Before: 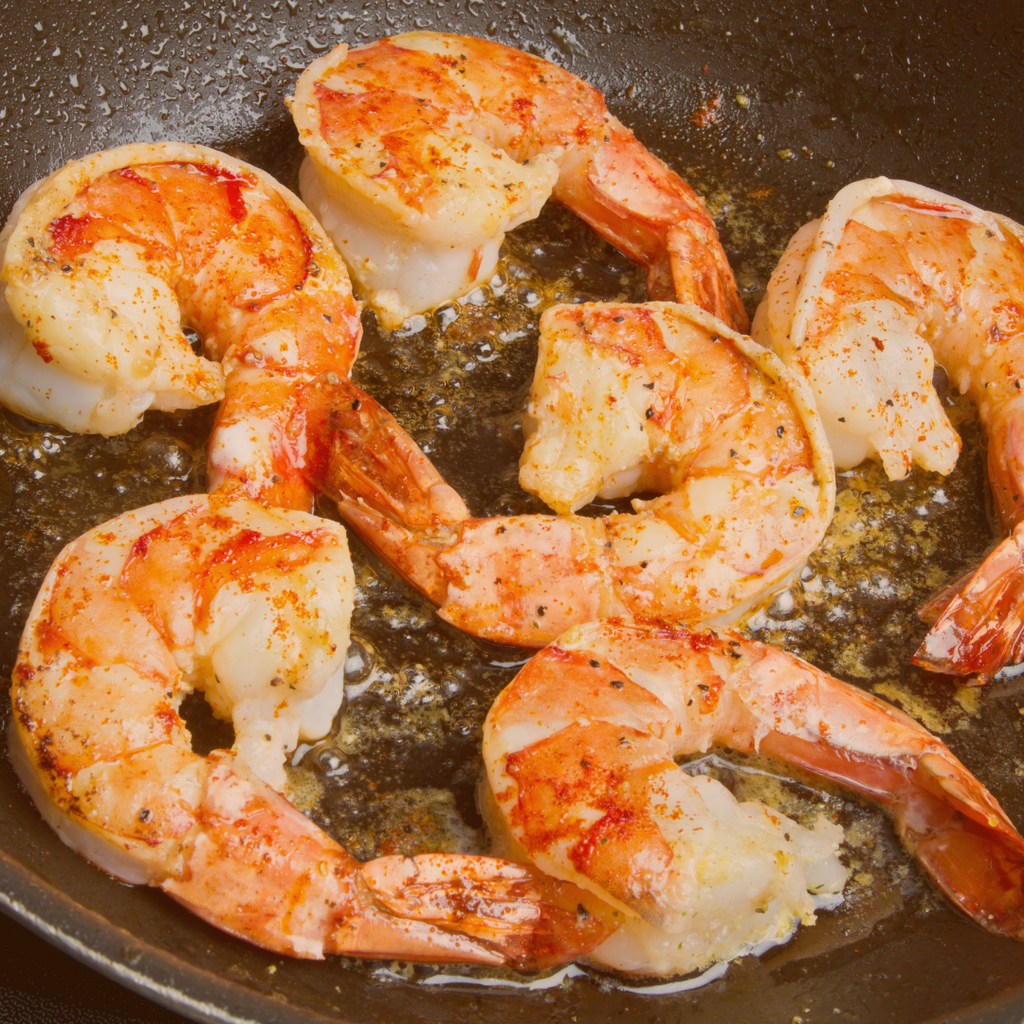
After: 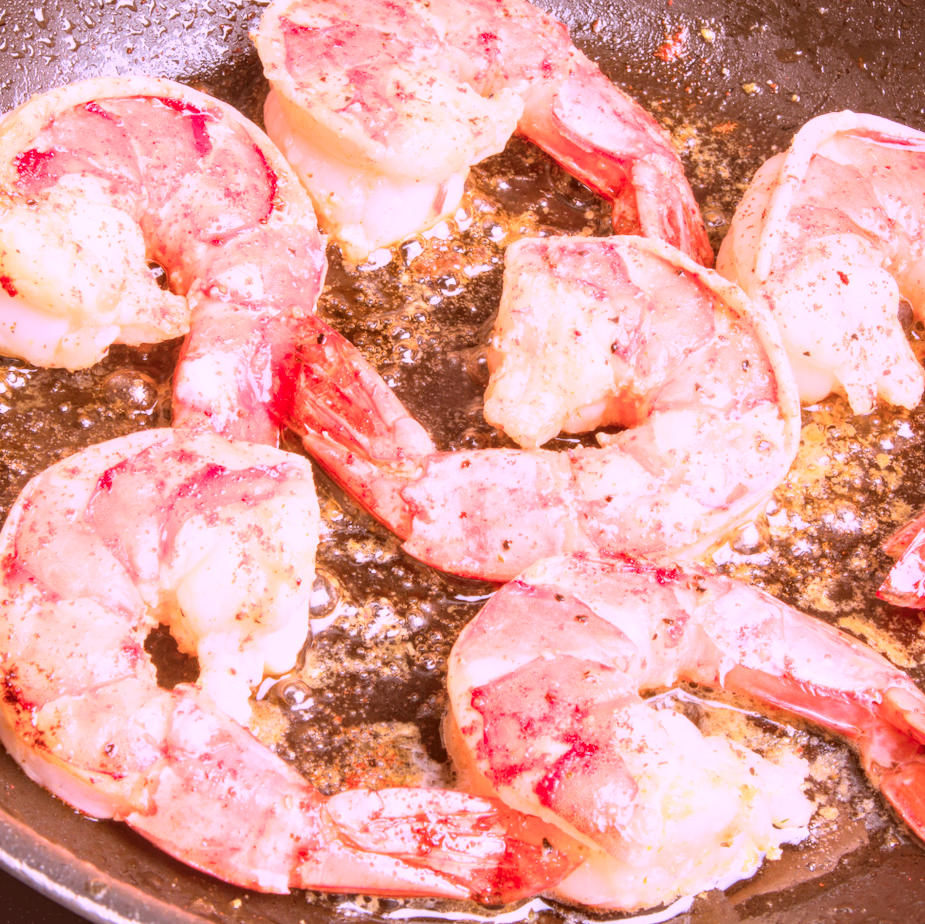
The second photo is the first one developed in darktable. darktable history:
crop: left 3.45%, top 6.446%, right 6.184%, bottom 3.234%
shadows and highlights: shadows 61.41, white point adjustment 0.504, highlights -33.61, compress 84.12%
color correction: highlights a* 15.24, highlights b* -25.05
local contrast: detail 130%
filmic rgb: black relative exposure -4.79 EV, white relative exposure 4.02 EV, hardness 2.78
contrast brightness saturation: contrast 0.204, brightness 0.169, saturation 0.221
exposure: exposure 1.253 EV, compensate highlight preservation false
